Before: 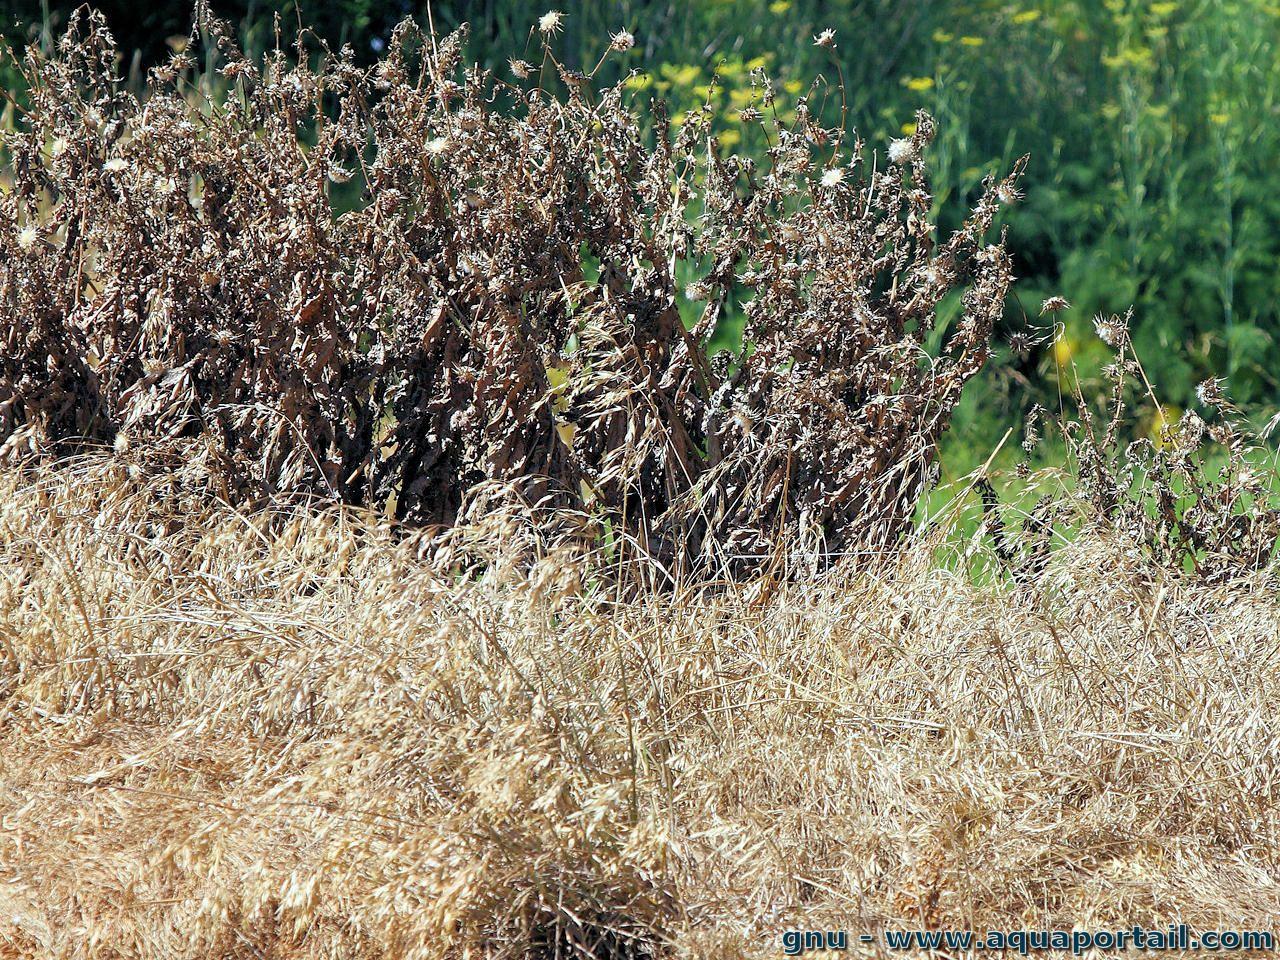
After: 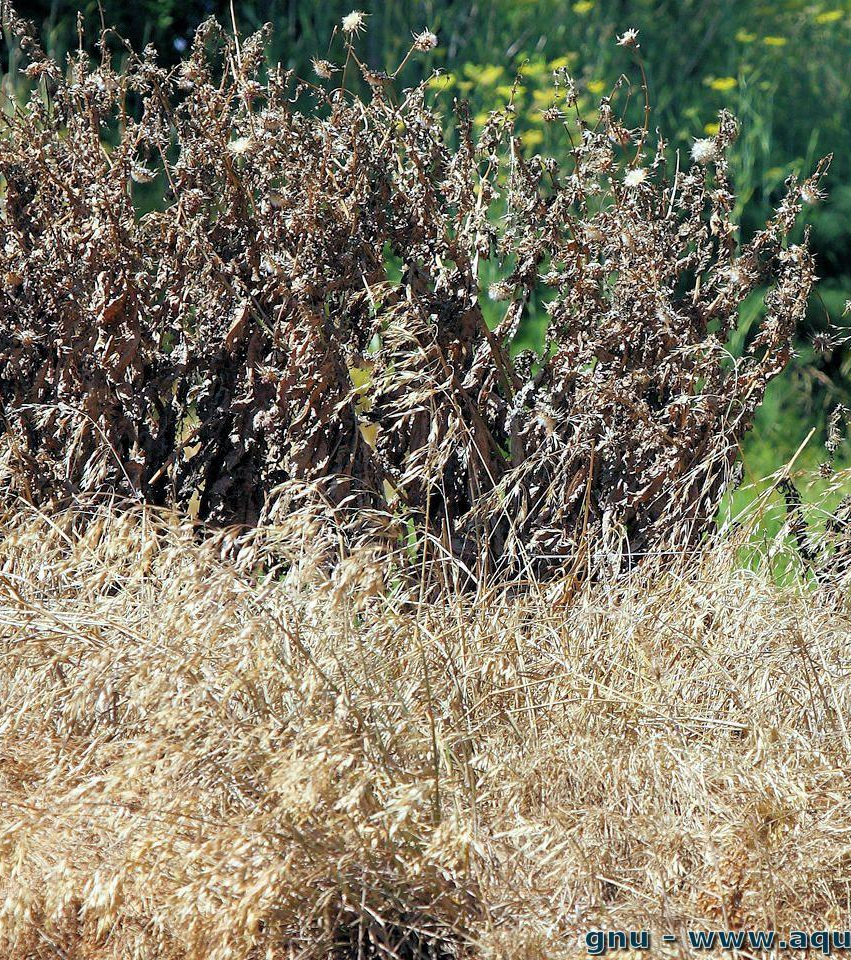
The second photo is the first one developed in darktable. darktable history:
crop and rotate: left 15.446%, right 18.01%
